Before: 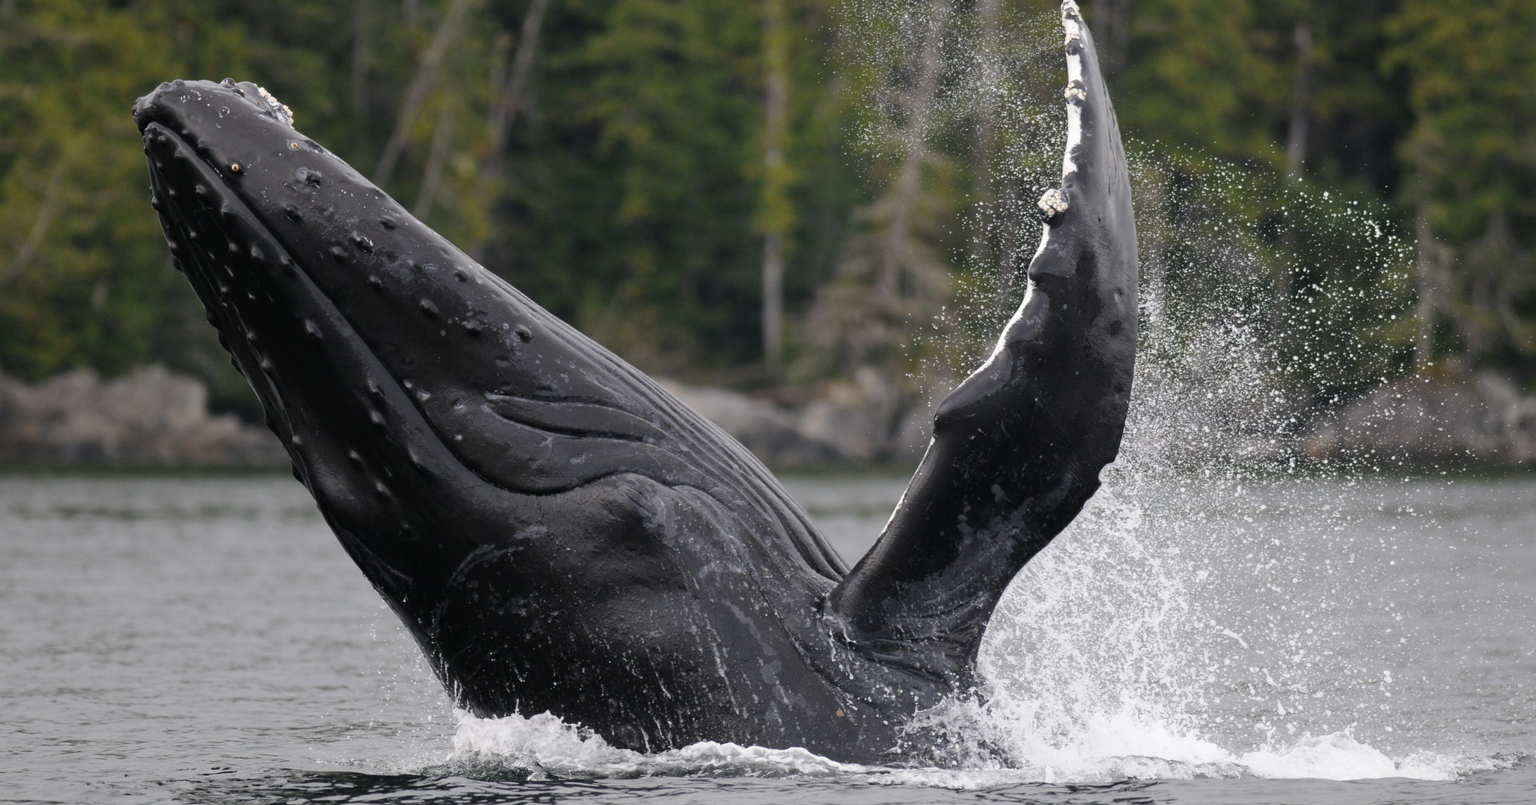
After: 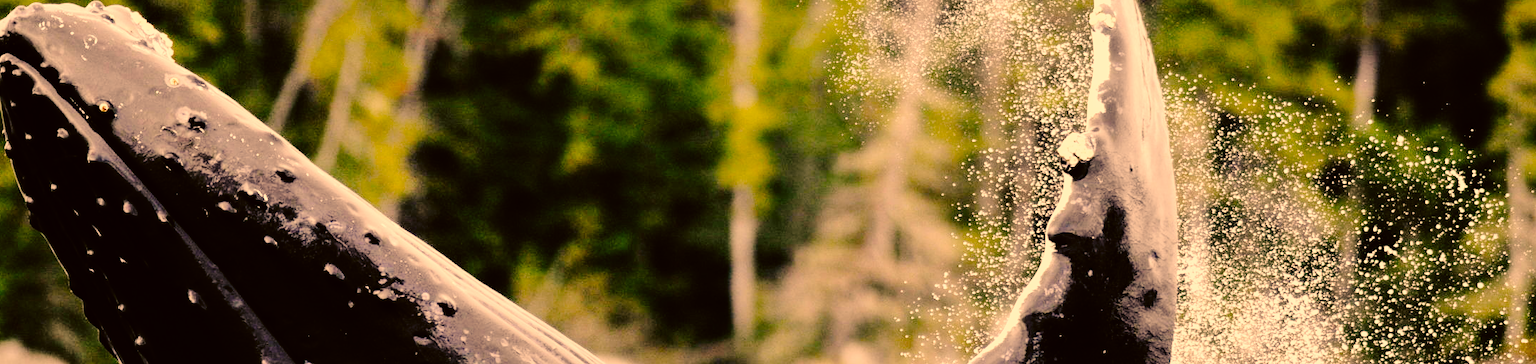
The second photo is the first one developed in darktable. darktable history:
exposure: black level correction -0.003, exposure 0.047 EV, compensate highlight preservation false
color correction: highlights a* 18.66, highlights b* 35.02, shadows a* 1.44, shadows b* 6.17, saturation 1.03
crop and rotate: left 9.638%, top 9.613%, right 6.203%, bottom 52.276%
base curve: curves: ch0 [(0, 0) (0.036, 0.01) (0.123, 0.254) (0.258, 0.504) (0.507, 0.748) (1, 1)], preserve colors none
contrast brightness saturation: saturation -0.054
tone equalizer: -8 EV -1.04 EV, -7 EV -1.02 EV, -6 EV -0.856 EV, -5 EV -0.607 EV, -3 EV 0.601 EV, -2 EV 0.862 EV, -1 EV 1 EV, +0 EV 1.06 EV
shadows and highlights: radius 133.07, soften with gaussian
